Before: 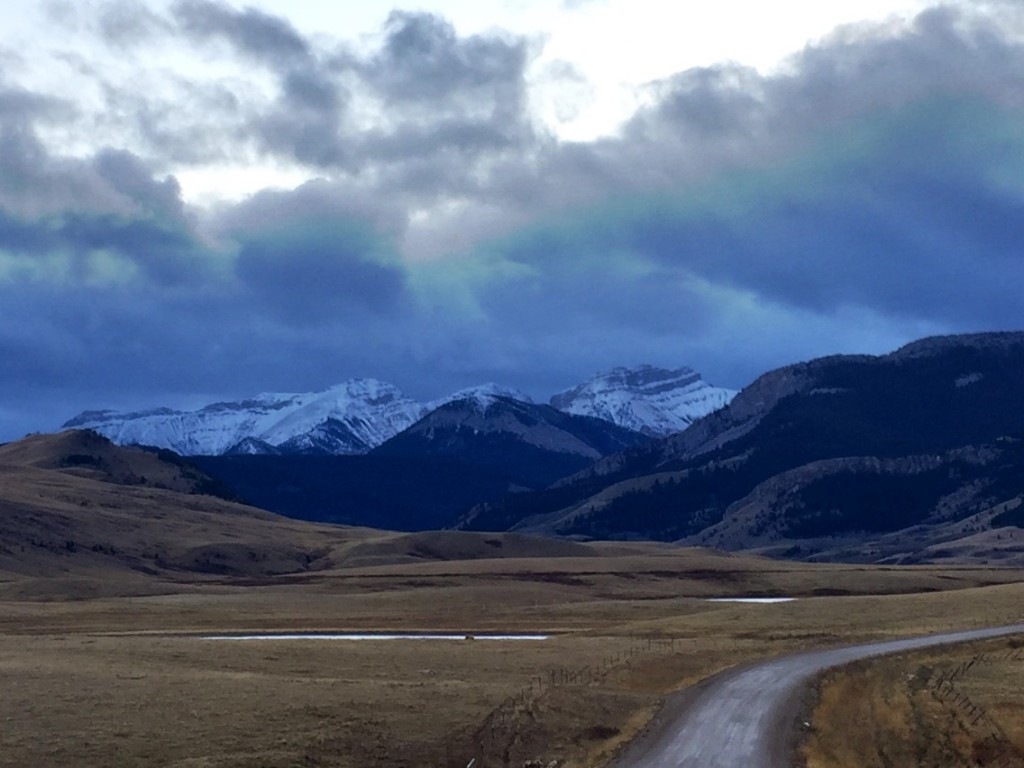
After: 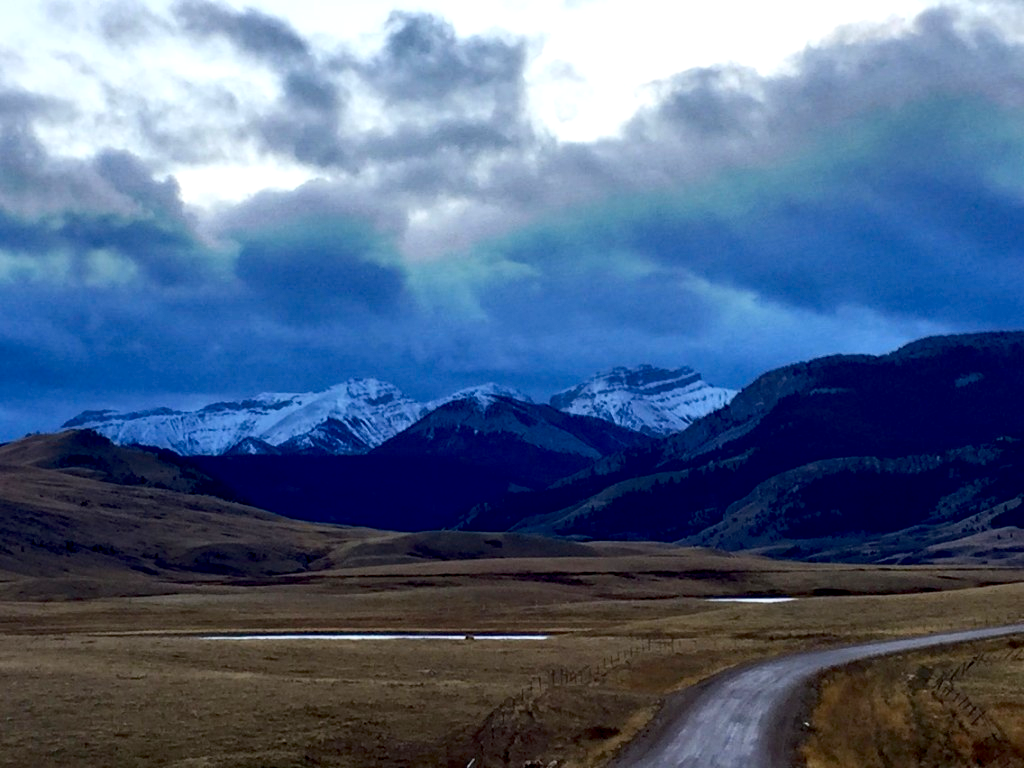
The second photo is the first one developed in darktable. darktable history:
color calibration: illuminant same as pipeline (D50), adaptation XYZ, x 0.346, y 0.358, temperature 5010.1 K
contrast brightness saturation: contrast 0.148, brightness -0.01, saturation 0.097
exposure: black level correction 0.007, exposure 0.155 EV, compensate highlight preservation false
contrast equalizer: y [[0.546, 0.552, 0.554, 0.554, 0.552, 0.546], [0.5 ×6], [0.5 ×6], [0 ×6], [0 ×6]], mix 0.281
haze removal: compatibility mode true, adaptive false
